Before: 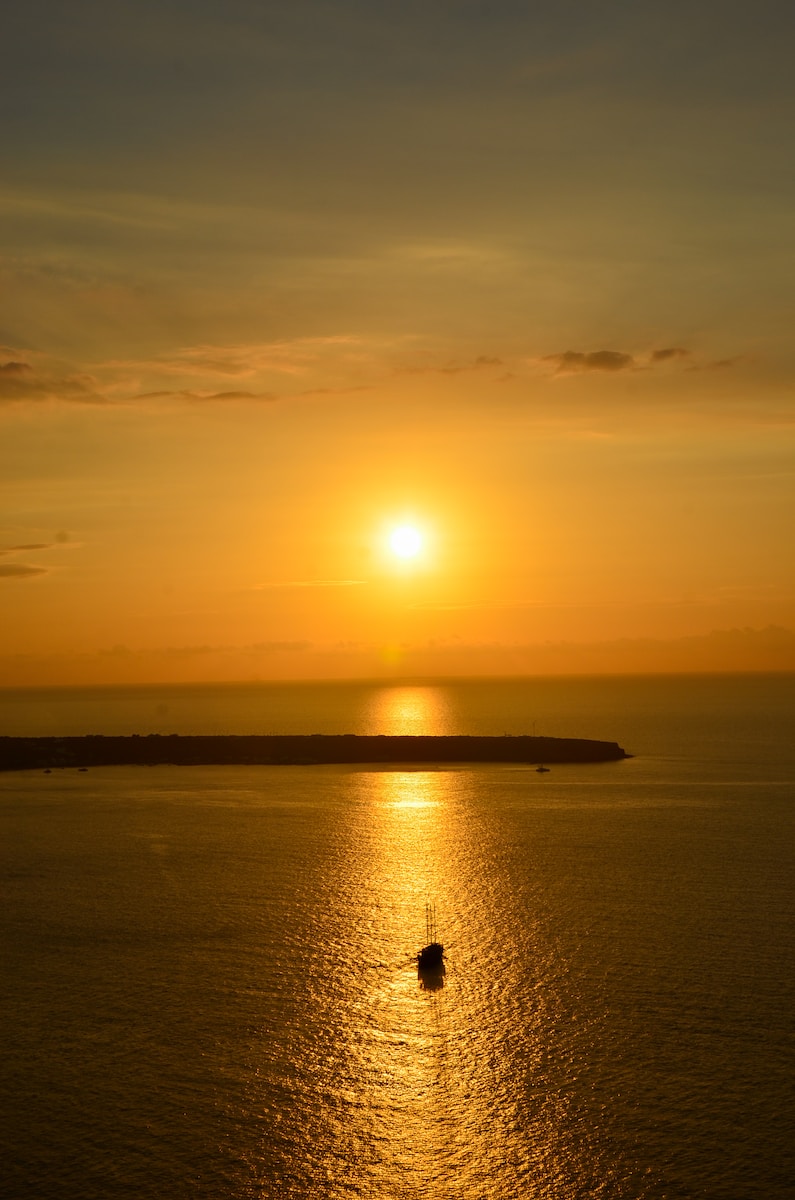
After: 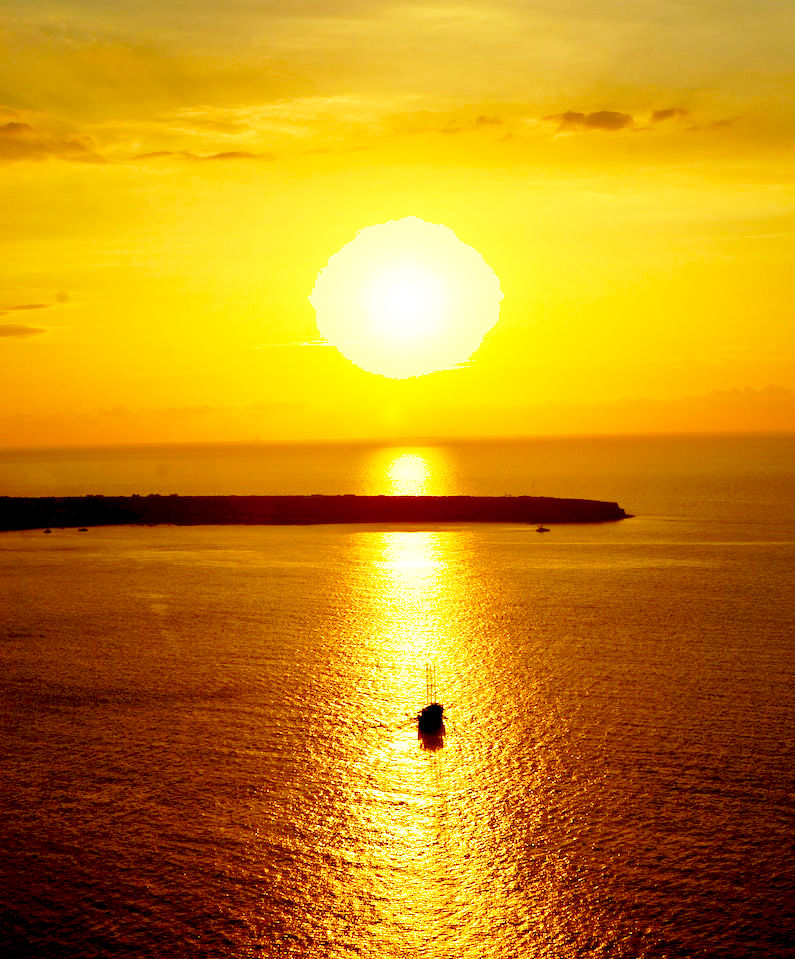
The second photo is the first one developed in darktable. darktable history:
crop and rotate: top 20.075%
shadows and highlights: on, module defaults
exposure: black level correction 0.01, exposure 1 EV, compensate highlight preservation false
base curve: curves: ch0 [(0, 0) (0.028, 0.03) (0.121, 0.232) (0.46, 0.748) (0.859, 0.968) (1, 1)], preserve colors none
